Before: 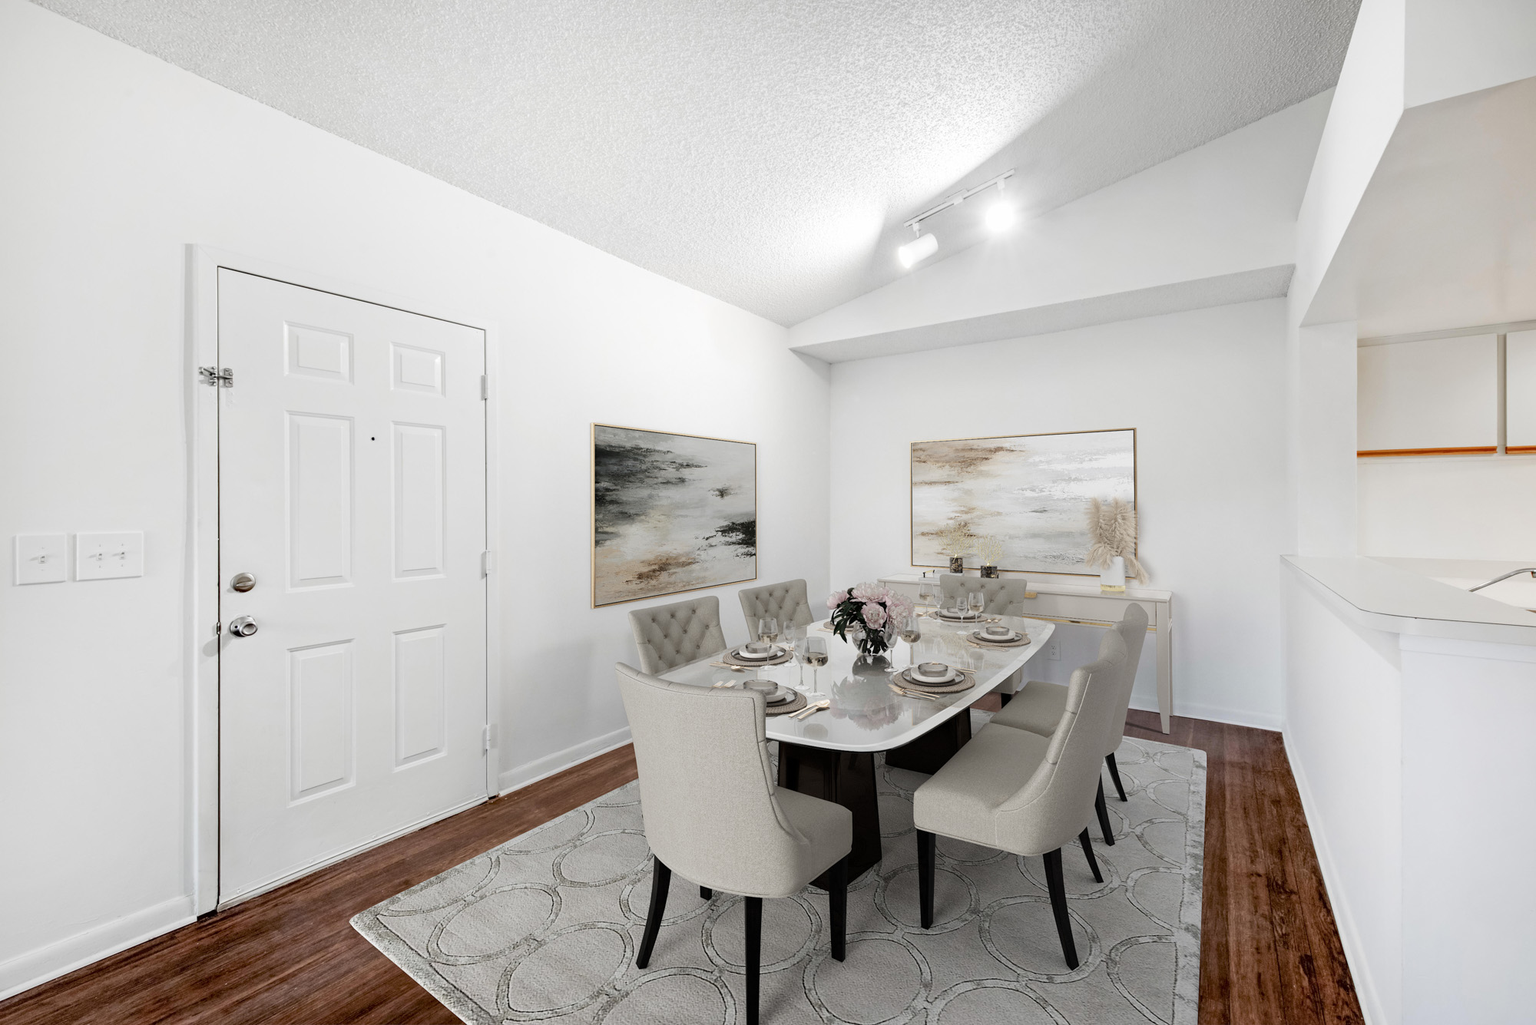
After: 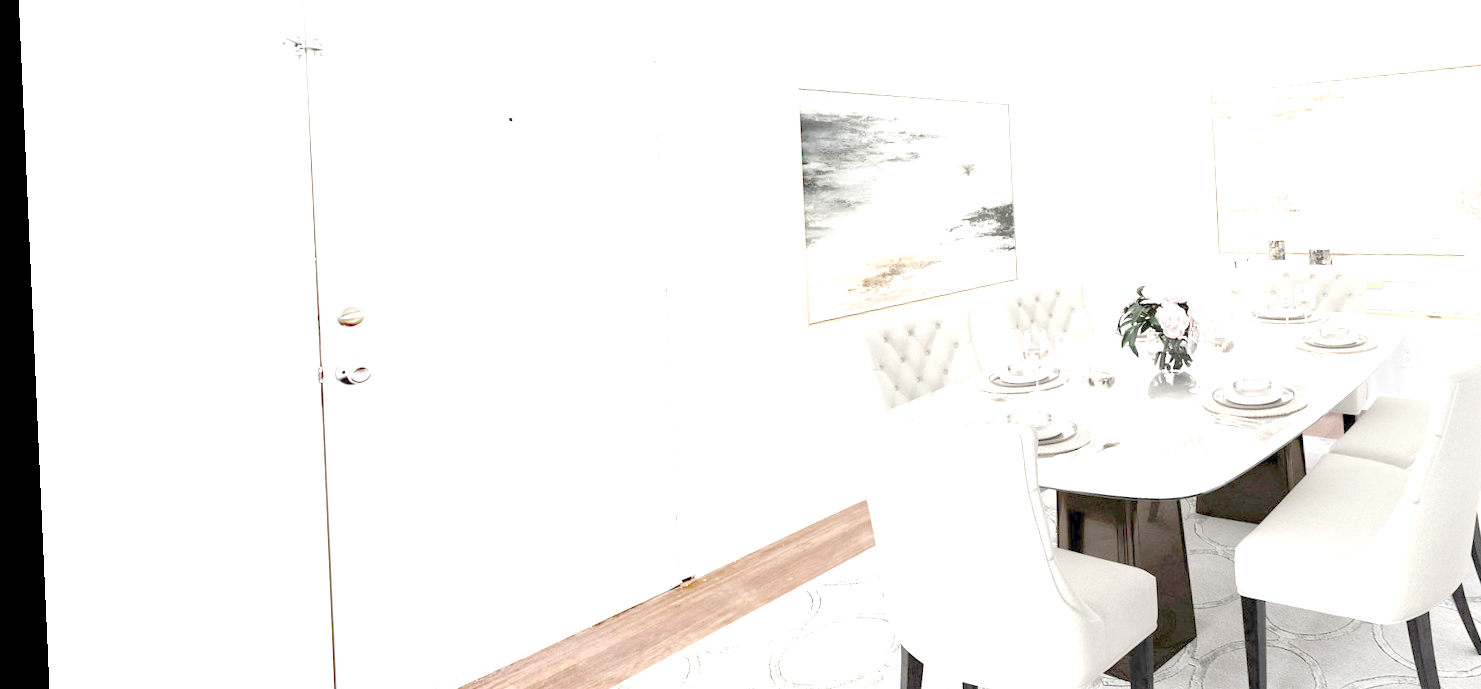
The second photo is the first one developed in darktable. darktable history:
rotate and perspective: rotation -2.56°, automatic cropping off
crop: top 36.498%, right 27.964%, bottom 14.995%
exposure: exposure 0.943 EV
